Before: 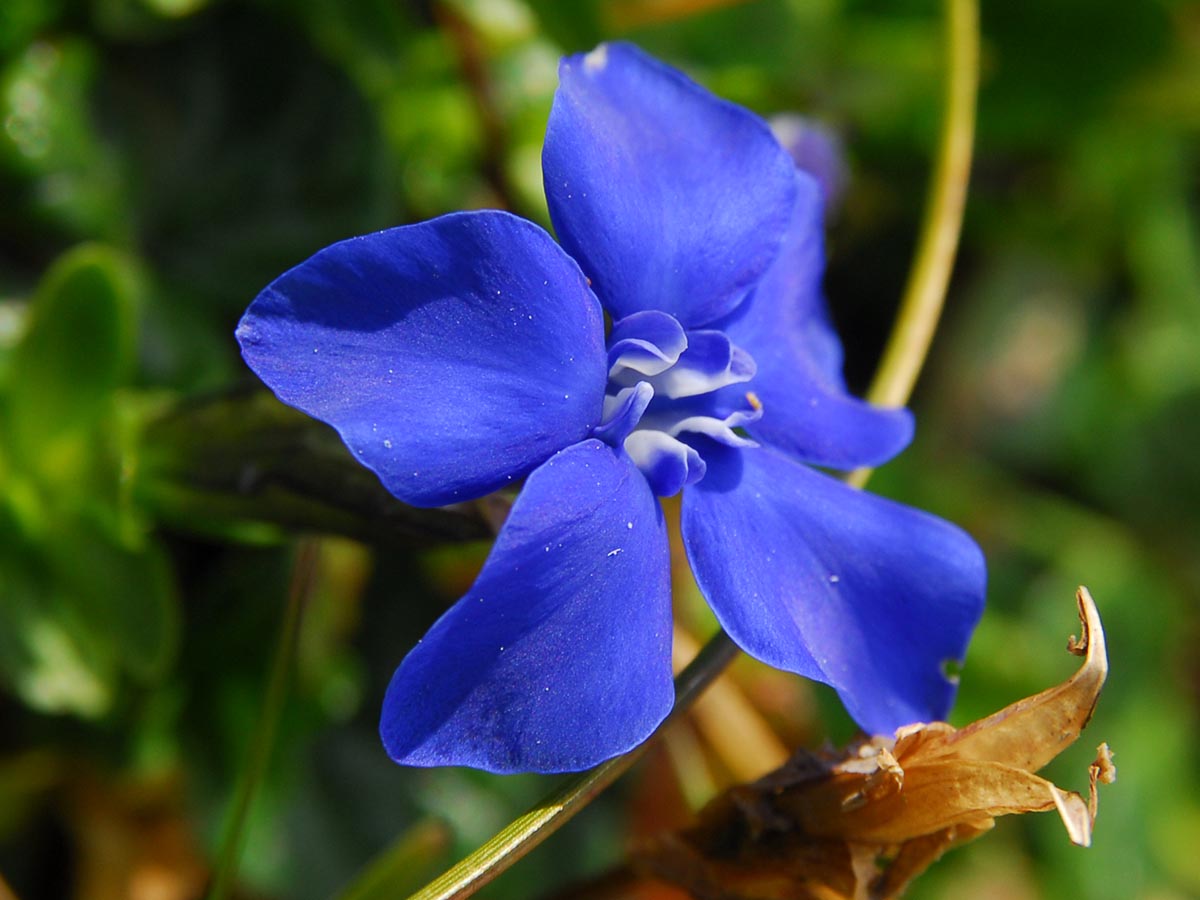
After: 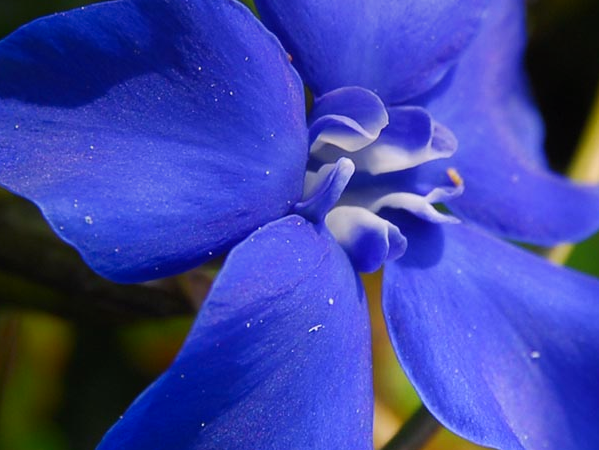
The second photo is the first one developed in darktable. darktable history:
crop: left 25%, top 25%, right 25%, bottom 25%
tone equalizer: on, module defaults
shadows and highlights: shadows -40.15, highlights 62.88, soften with gaussian
graduated density: density 0.38 EV, hardness 21%, rotation -6.11°, saturation 32%
